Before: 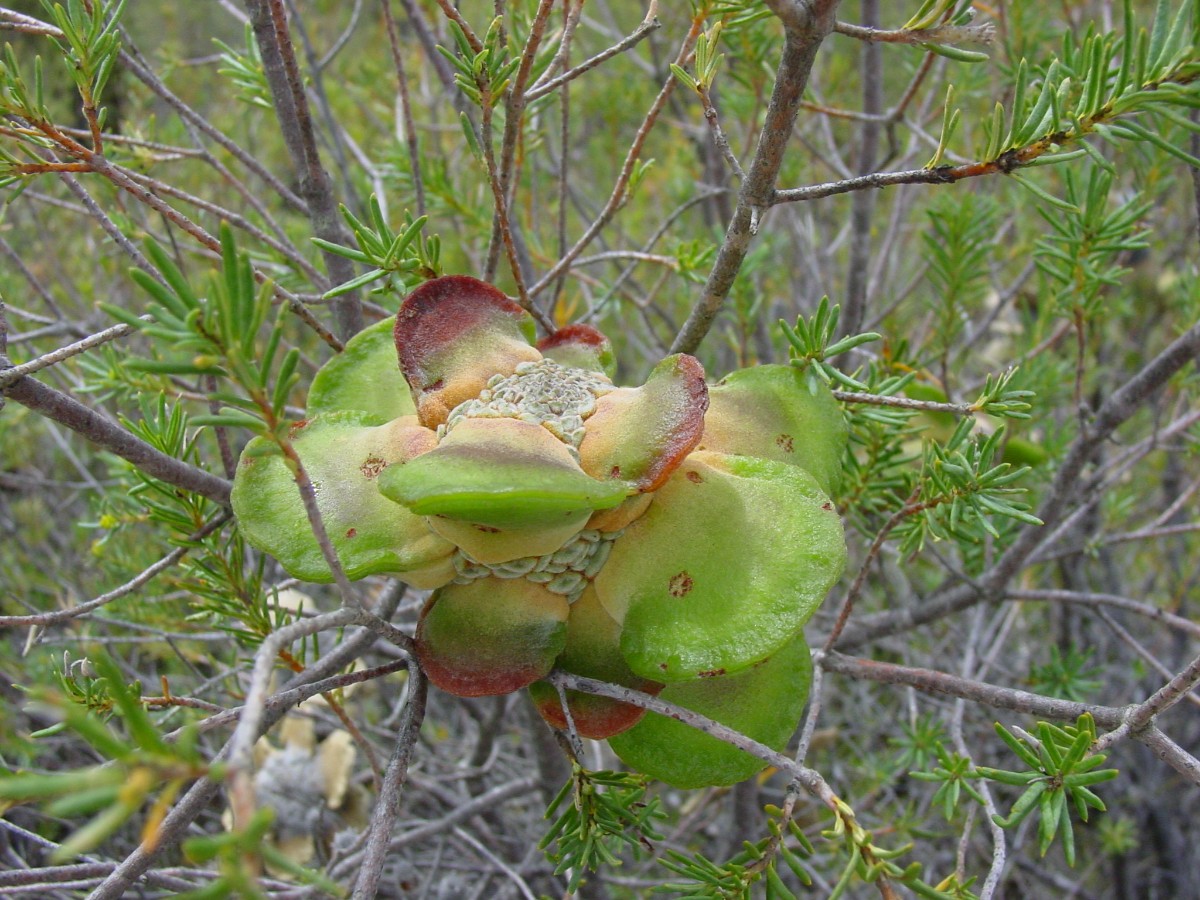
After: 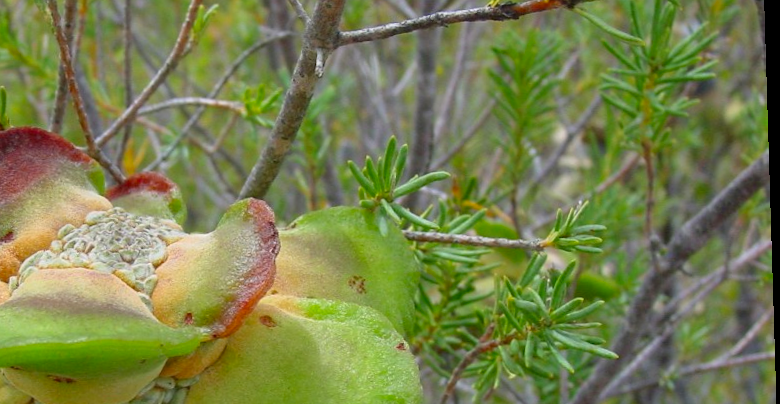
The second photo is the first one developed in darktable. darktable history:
crop: left 36.005%, top 18.293%, right 0.31%, bottom 38.444%
contrast brightness saturation: saturation 0.18
rotate and perspective: rotation -1.75°, automatic cropping off
